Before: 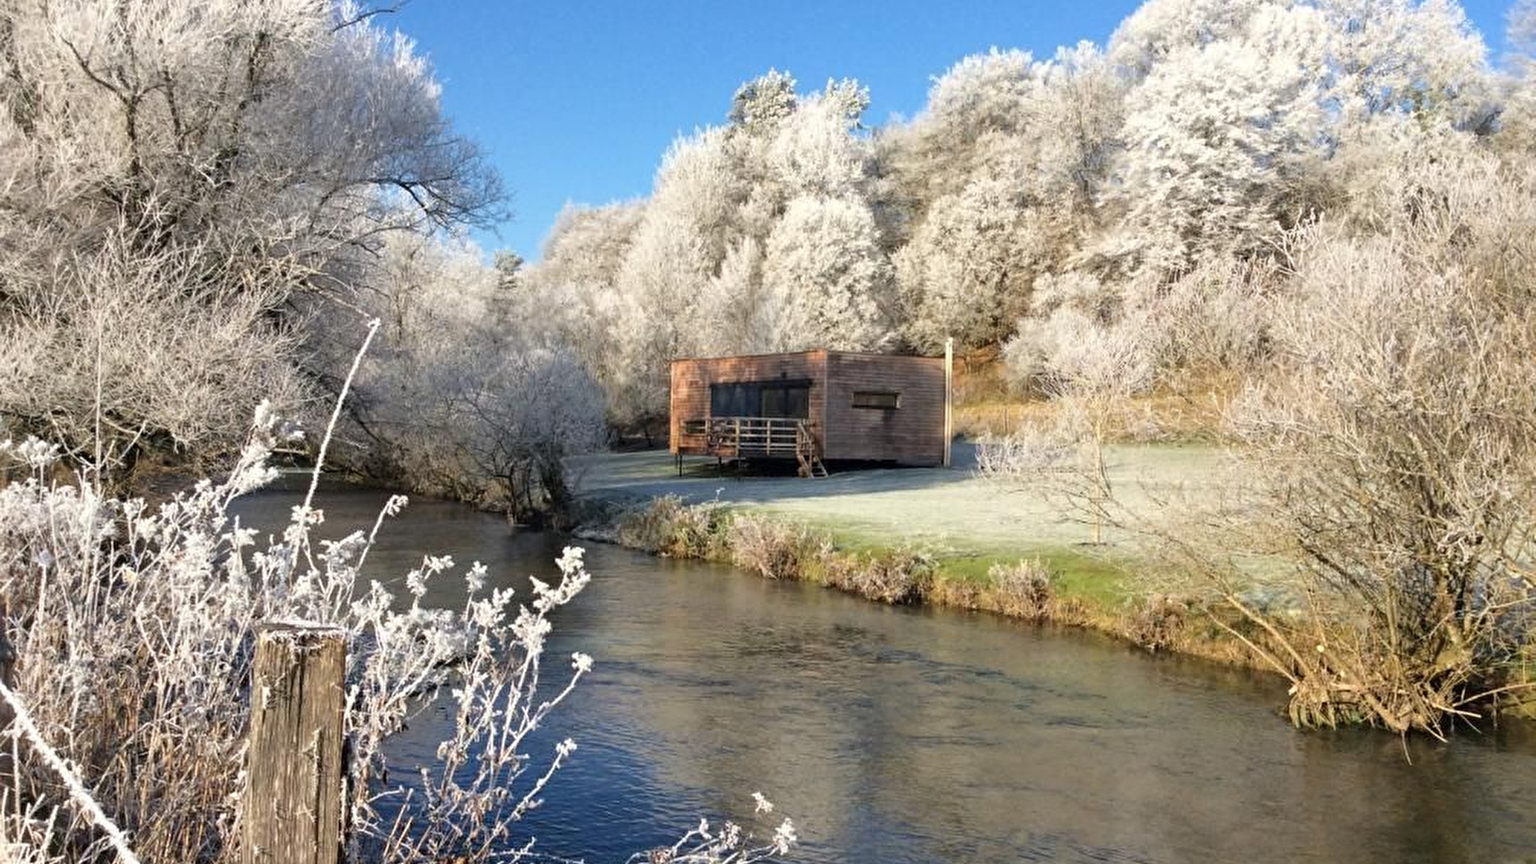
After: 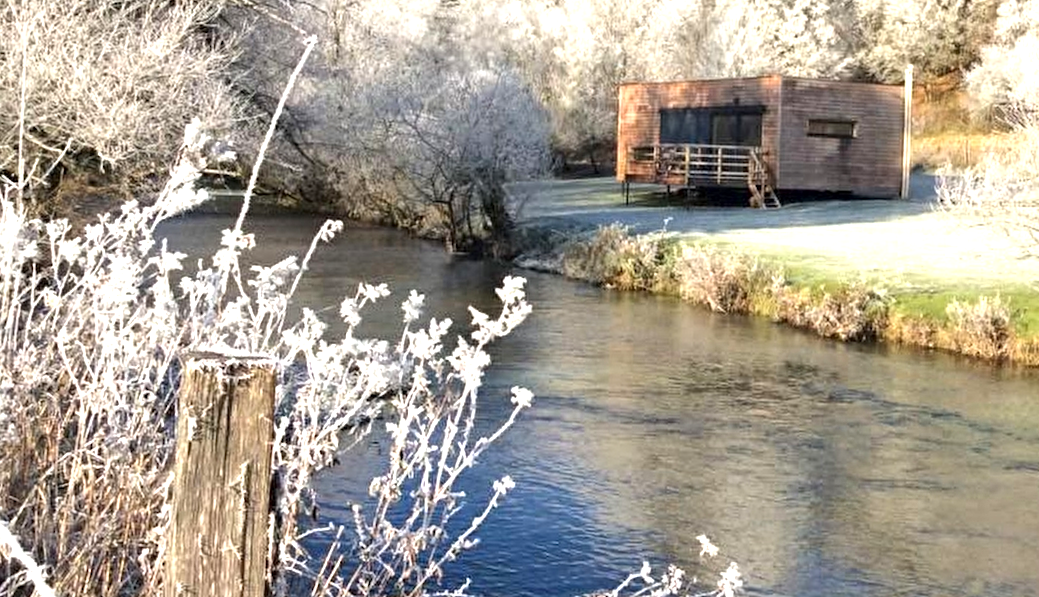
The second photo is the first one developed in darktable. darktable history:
local contrast: mode bilateral grid, contrast 19, coarseness 50, detail 119%, midtone range 0.2
exposure: exposure 0.761 EV, compensate exposure bias true, compensate highlight preservation false
crop and rotate: angle -0.863°, left 3.914%, top 31.829%, right 29.379%
